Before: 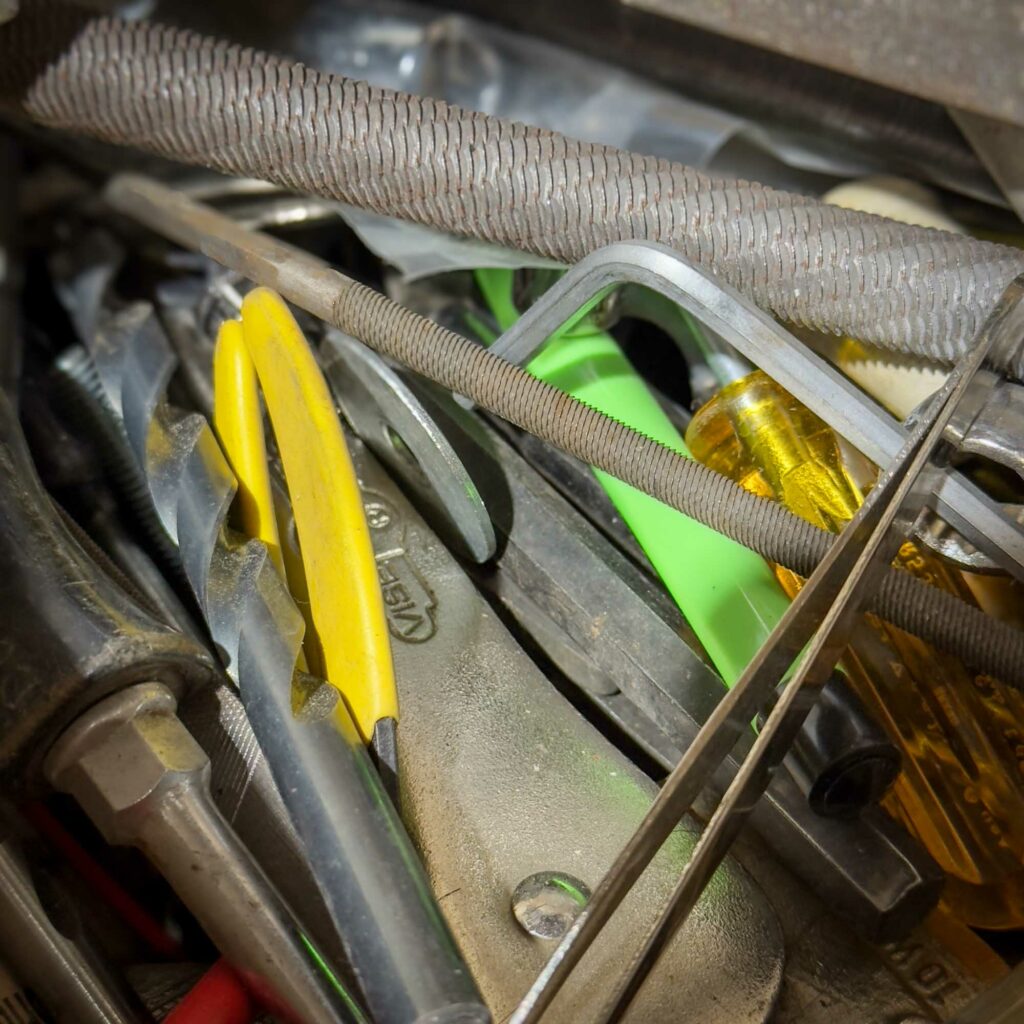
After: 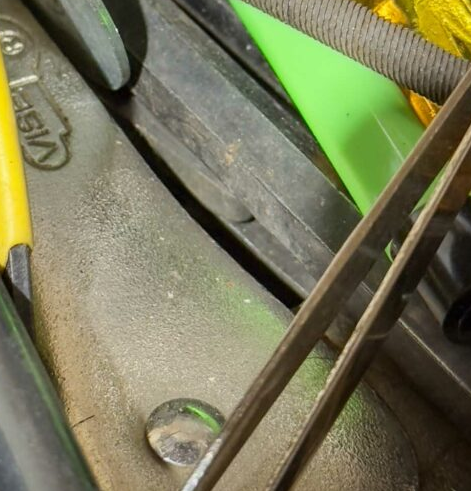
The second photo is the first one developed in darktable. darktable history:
crop: left 35.812%, top 46.221%, right 18.12%, bottom 5.829%
